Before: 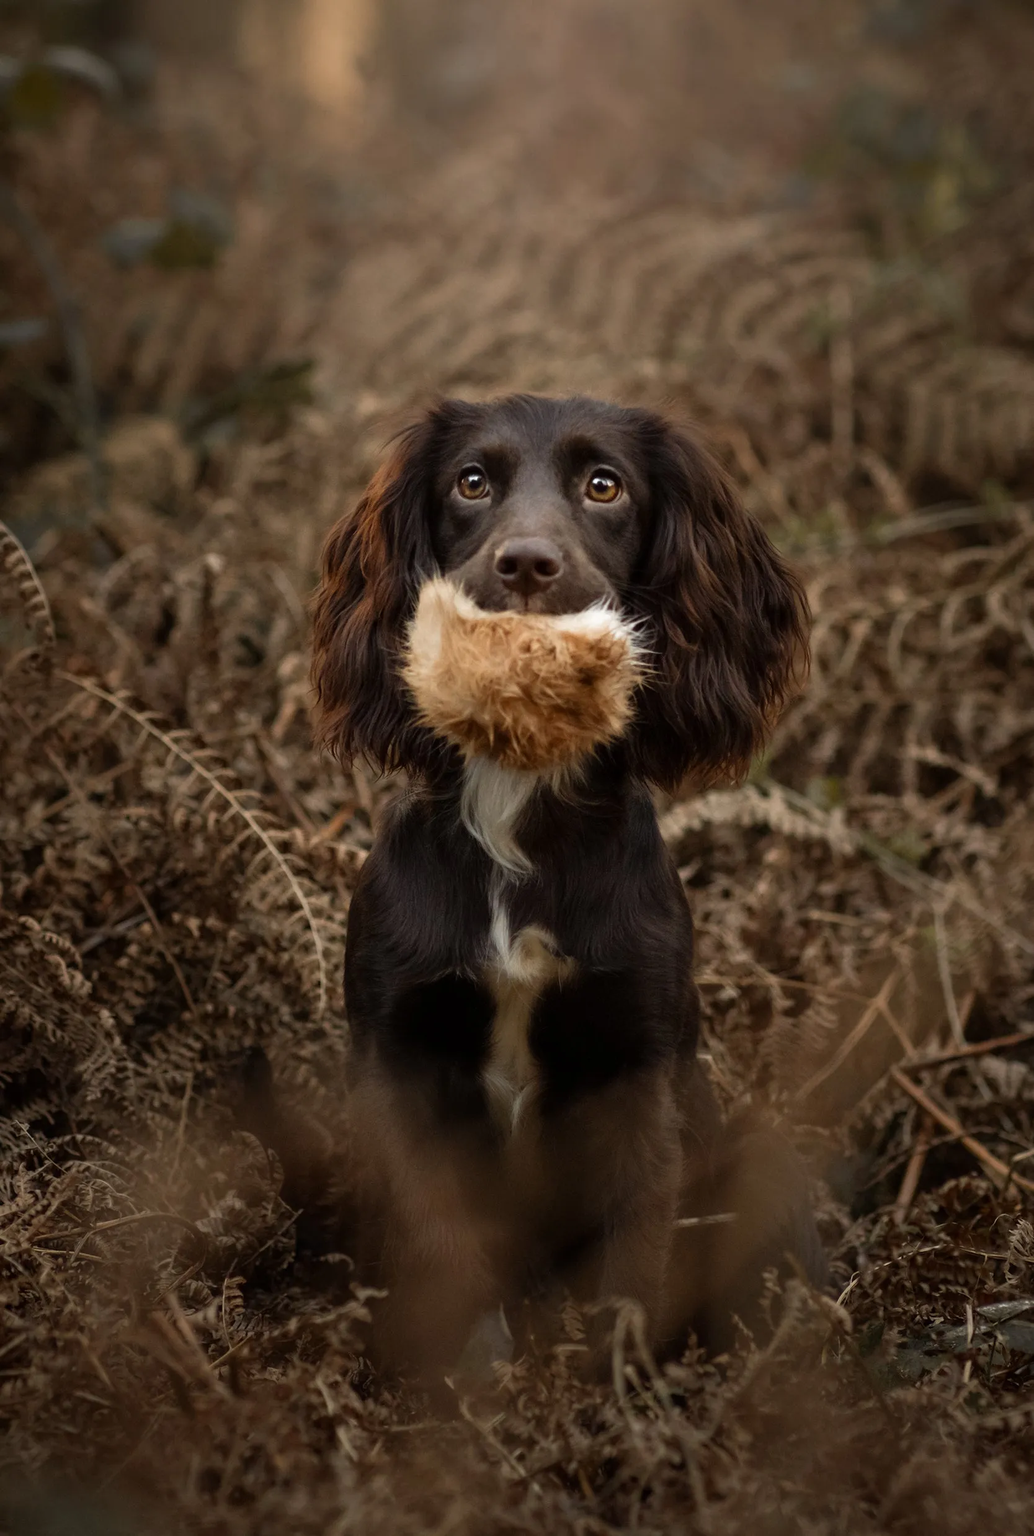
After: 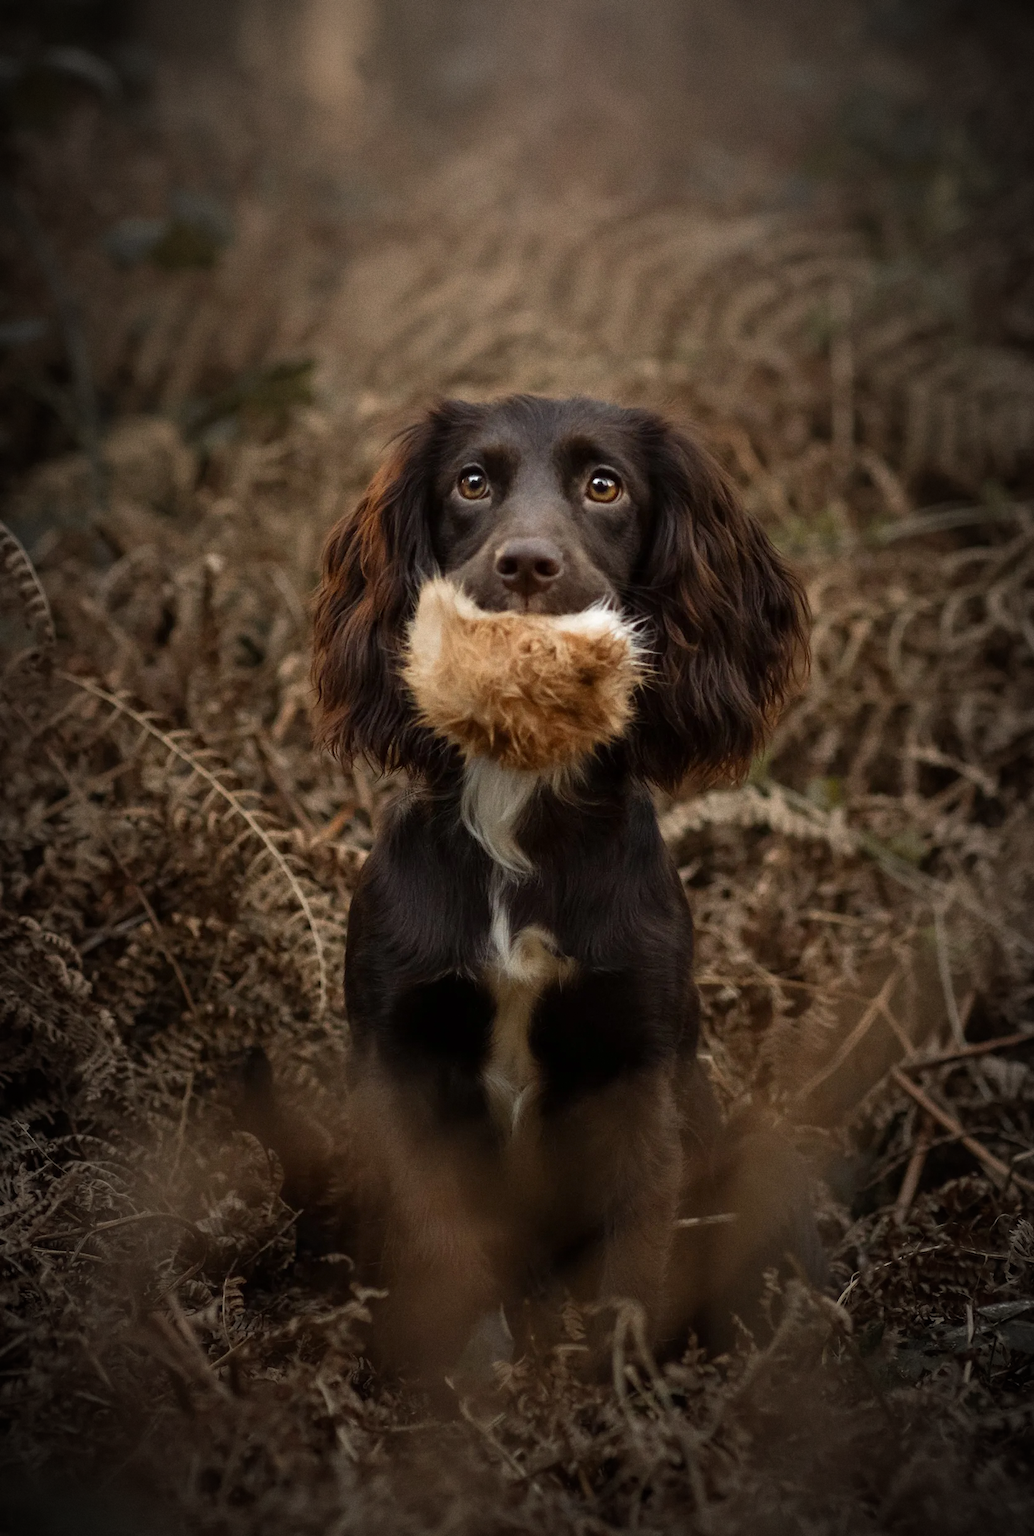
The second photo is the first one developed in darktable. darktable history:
grain: coarseness 7.08 ISO, strength 21.67%, mid-tones bias 59.58%
vignetting: fall-off start 67.5%, fall-off radius 67.23%, brightness -0.813, automatic ratio true
